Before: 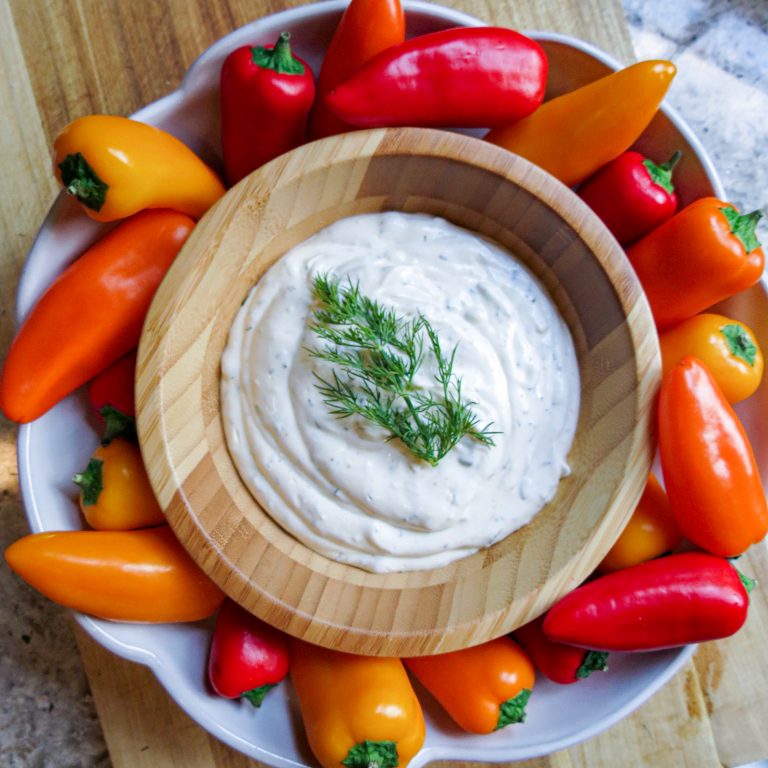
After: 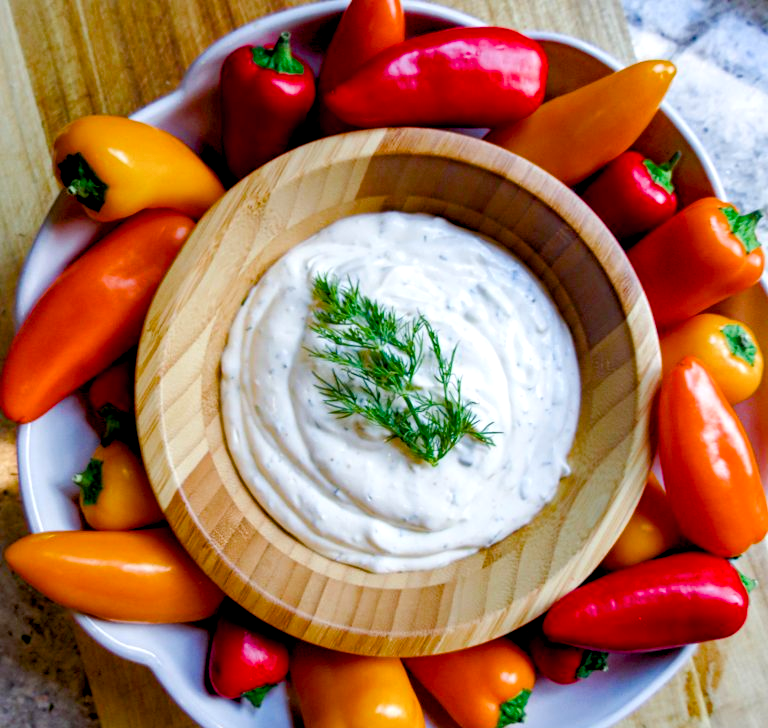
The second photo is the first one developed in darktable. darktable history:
crop and rotate: top 0%, bottom 5.097%
color balance rgb: shadows lift › luminance -9.41%, highlights gain › luminance 17.6%, global offset › luminance -1.45%, perceptual saturation grading › highlights -17.77%, perceptual saturation grading › mid-tones 33.1%, perceptual saturation grading › shadows 50.52%, global vibrance 24.22%
